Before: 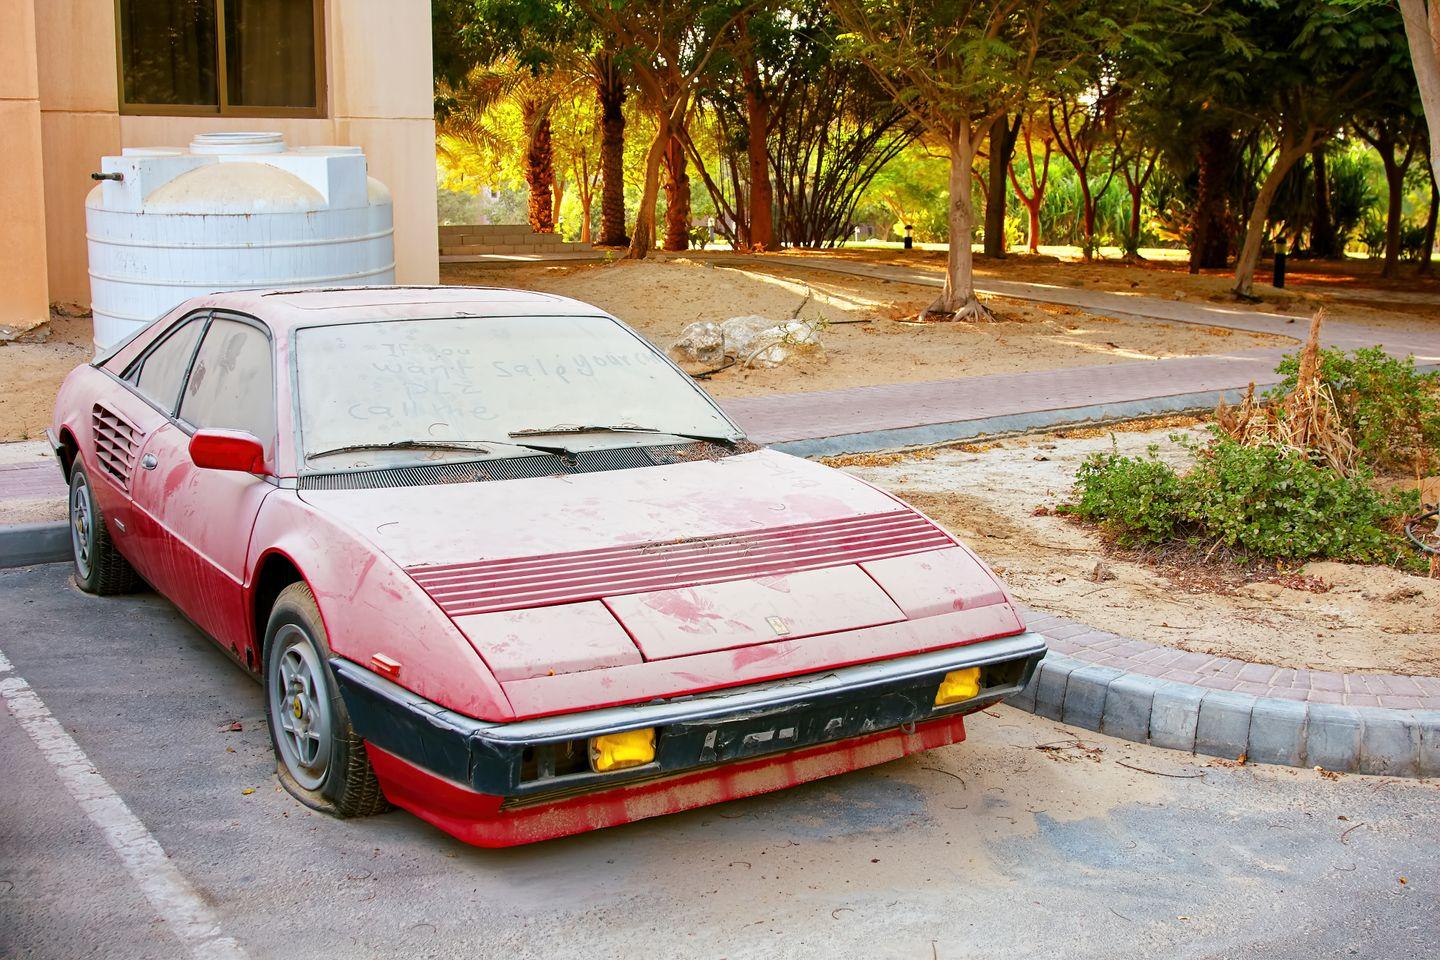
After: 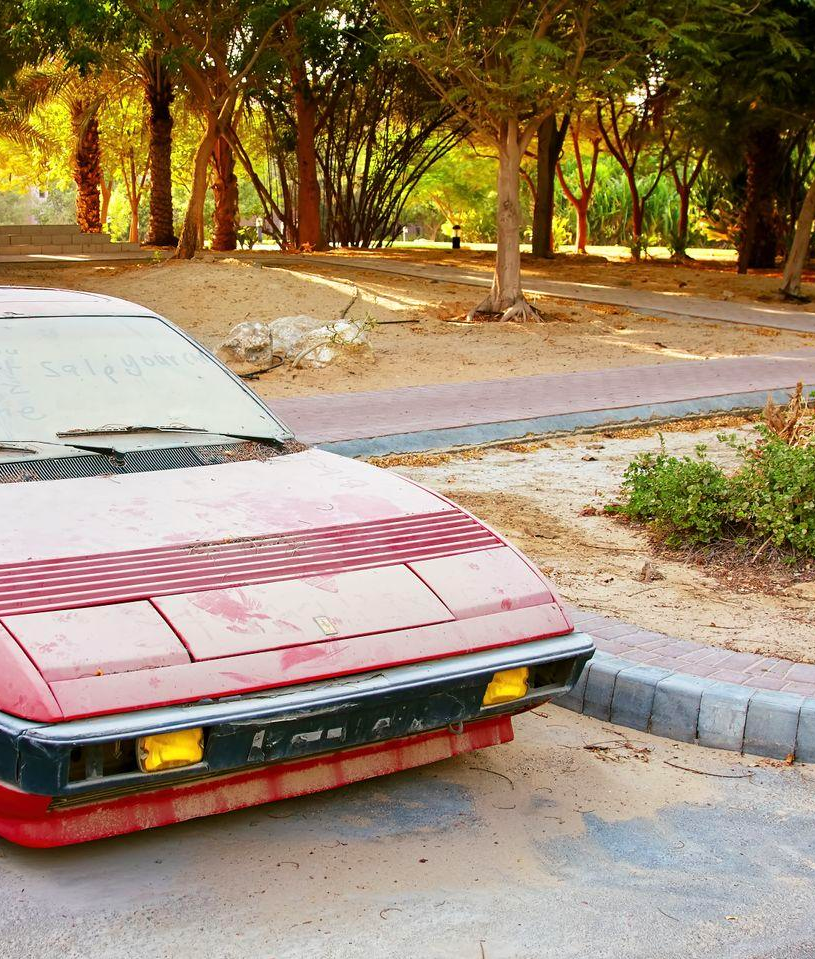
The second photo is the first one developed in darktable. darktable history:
crop: left 31.458%, top 0%, right 11.876%
velvia: strength 17%
